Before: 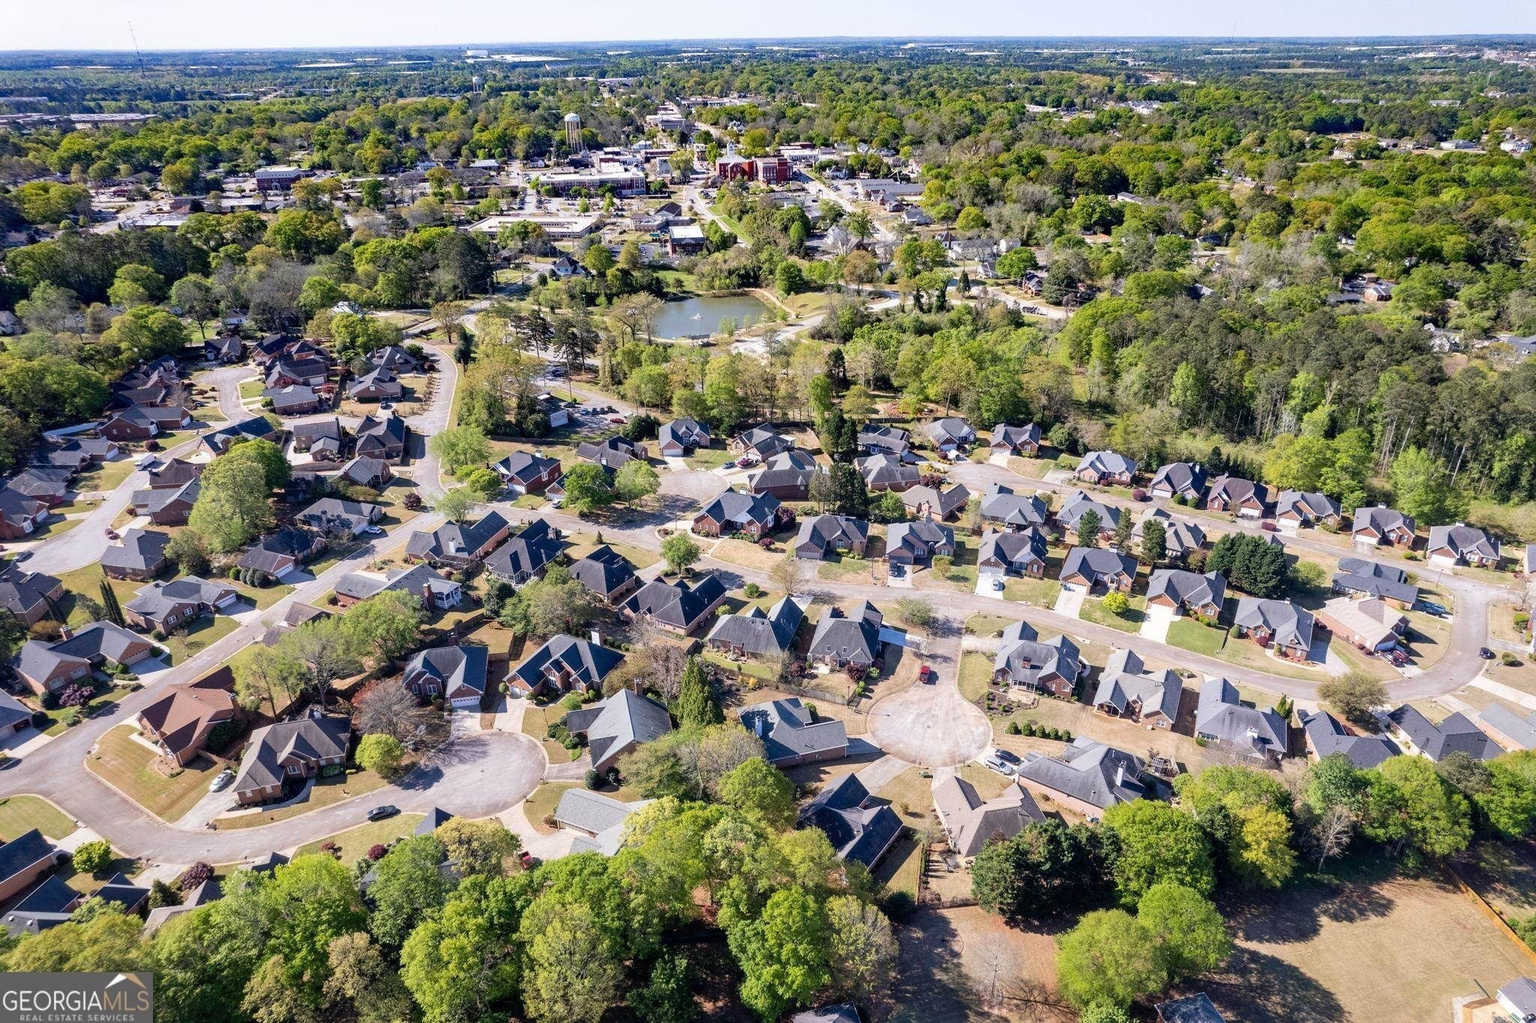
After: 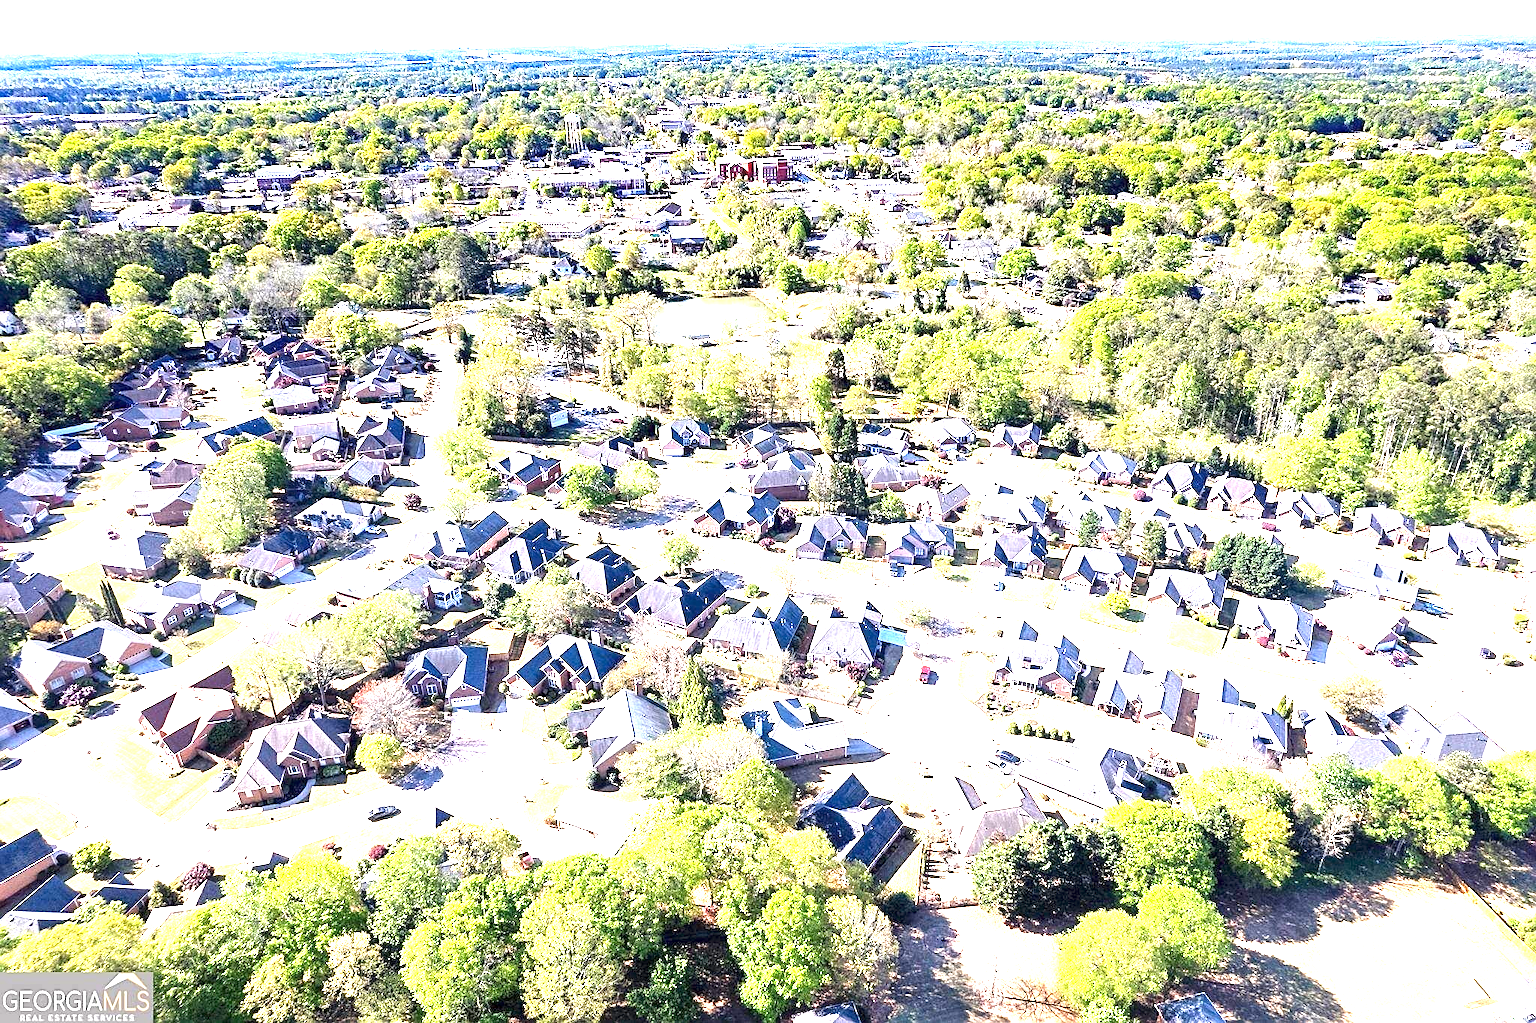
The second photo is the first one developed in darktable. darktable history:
exposure: exposure 2.25 EV, compensate highlight preservation false
sharpen: on, module defaults
